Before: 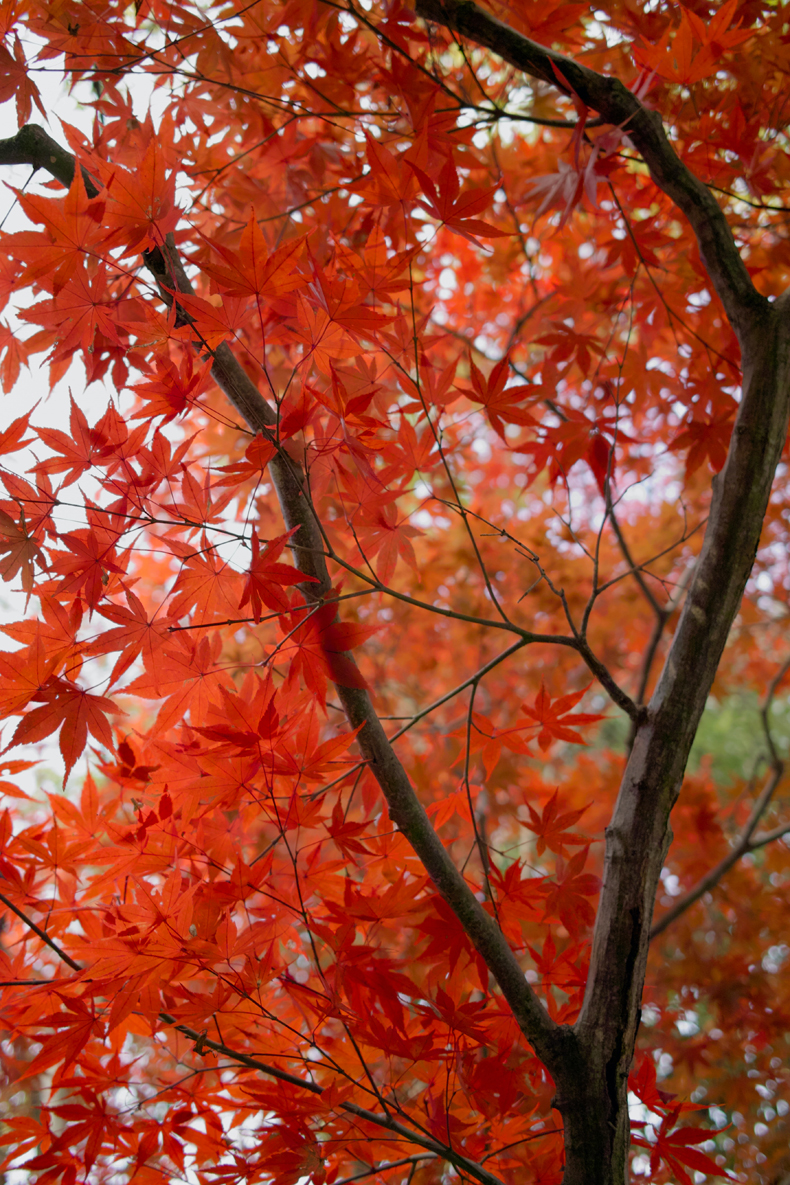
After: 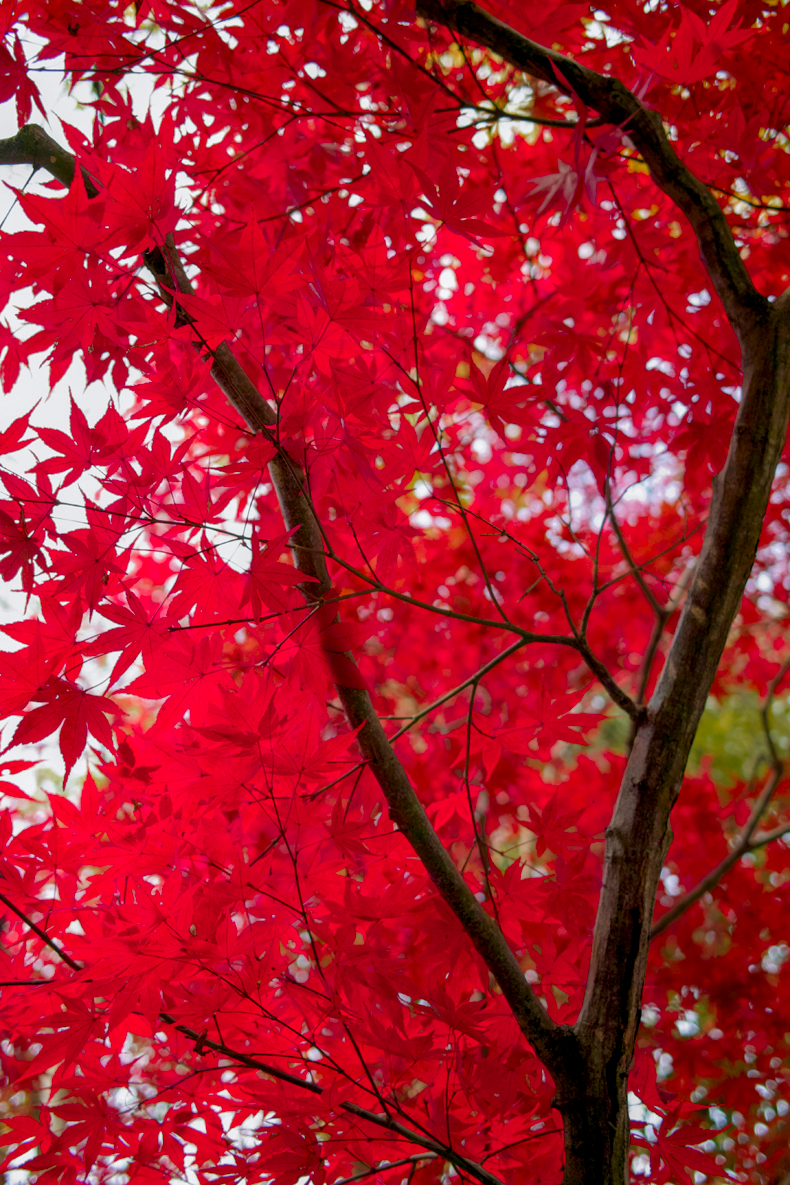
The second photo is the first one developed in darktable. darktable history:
color zones: curves: ch0 [(0.473, 0.374) (0.742, 0.784)]; ch1 [(0.354, 0.737) (0.742, 0.705)]; ch2 [(0.318, 0.421) (0.758, 0.532)]
local contrast: on, module defaults
